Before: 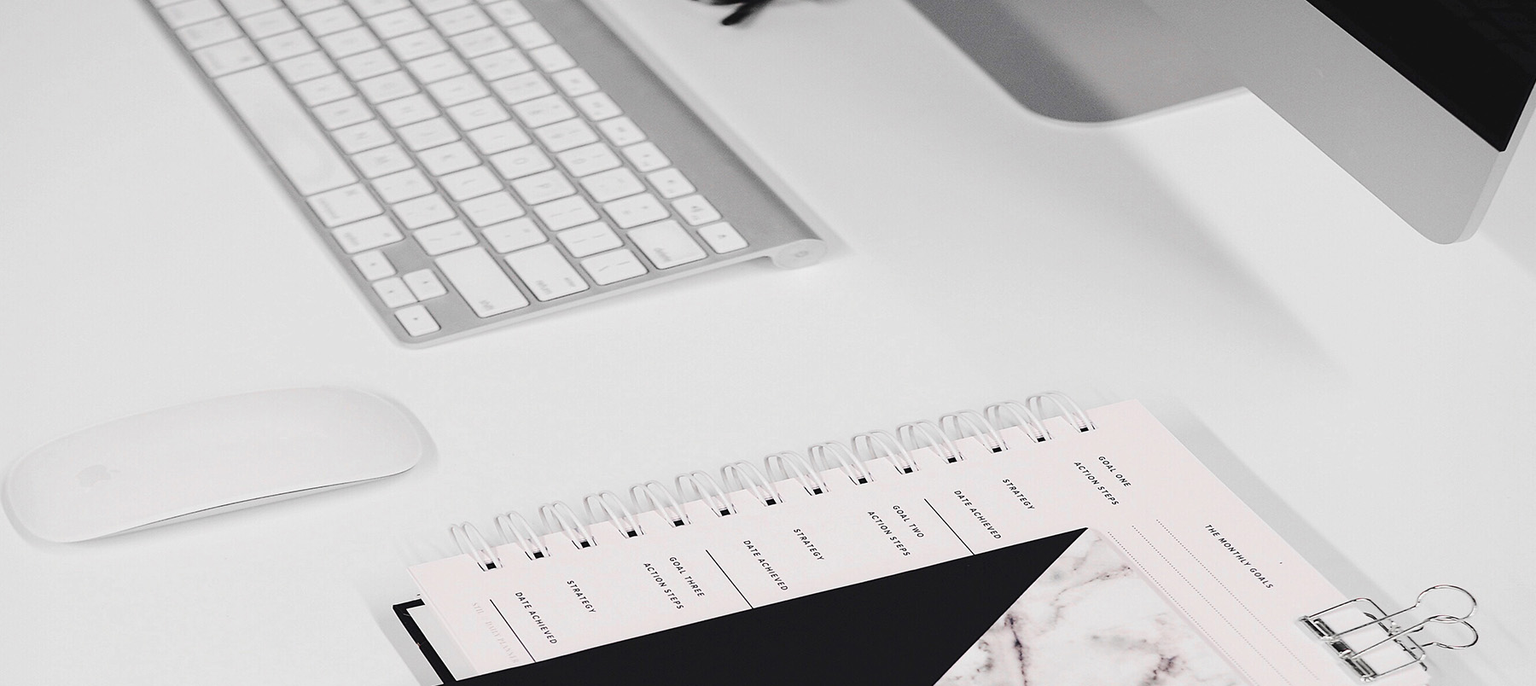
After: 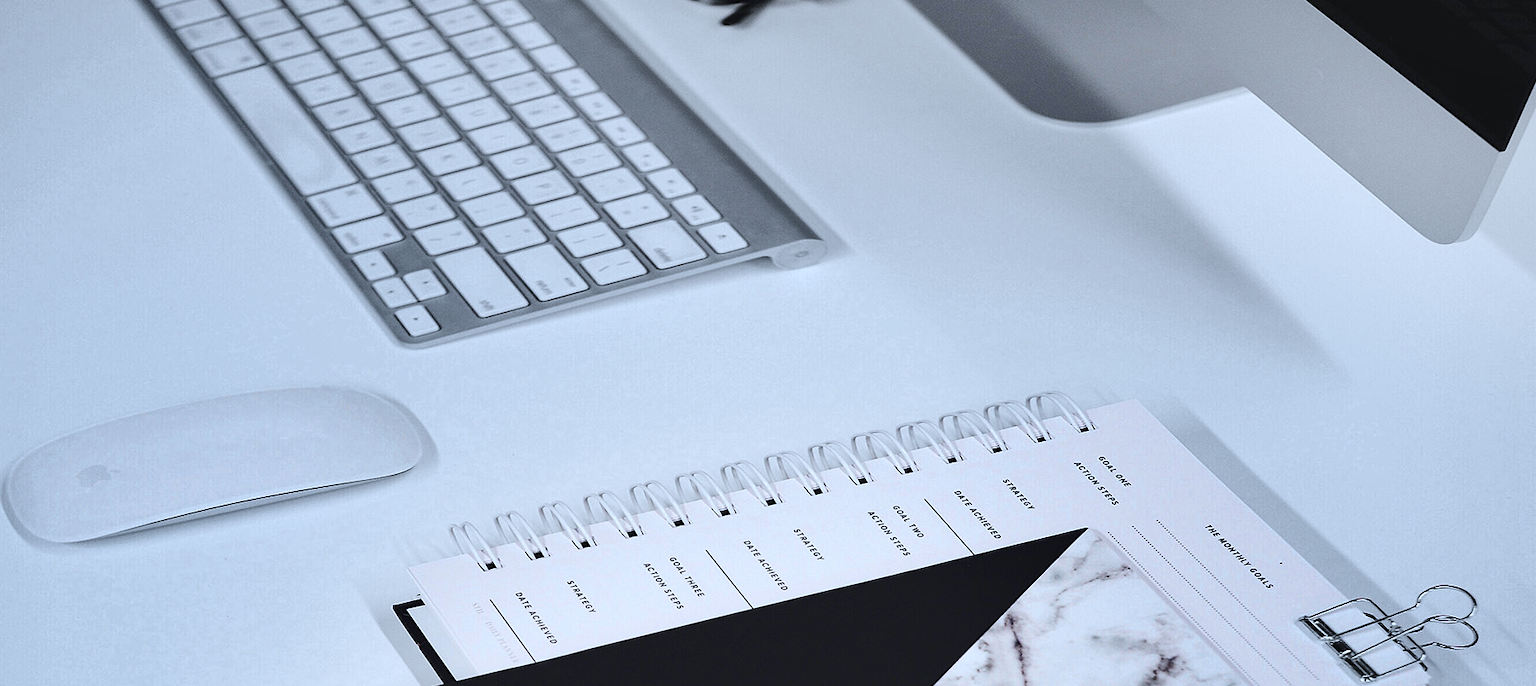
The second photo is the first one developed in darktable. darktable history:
shadows and highlights: radius 171.16, shadows 27, white point adjustment 3.13, highlights -67.95, soften with gaussian
white balance: red 0.924, blue 1.095
